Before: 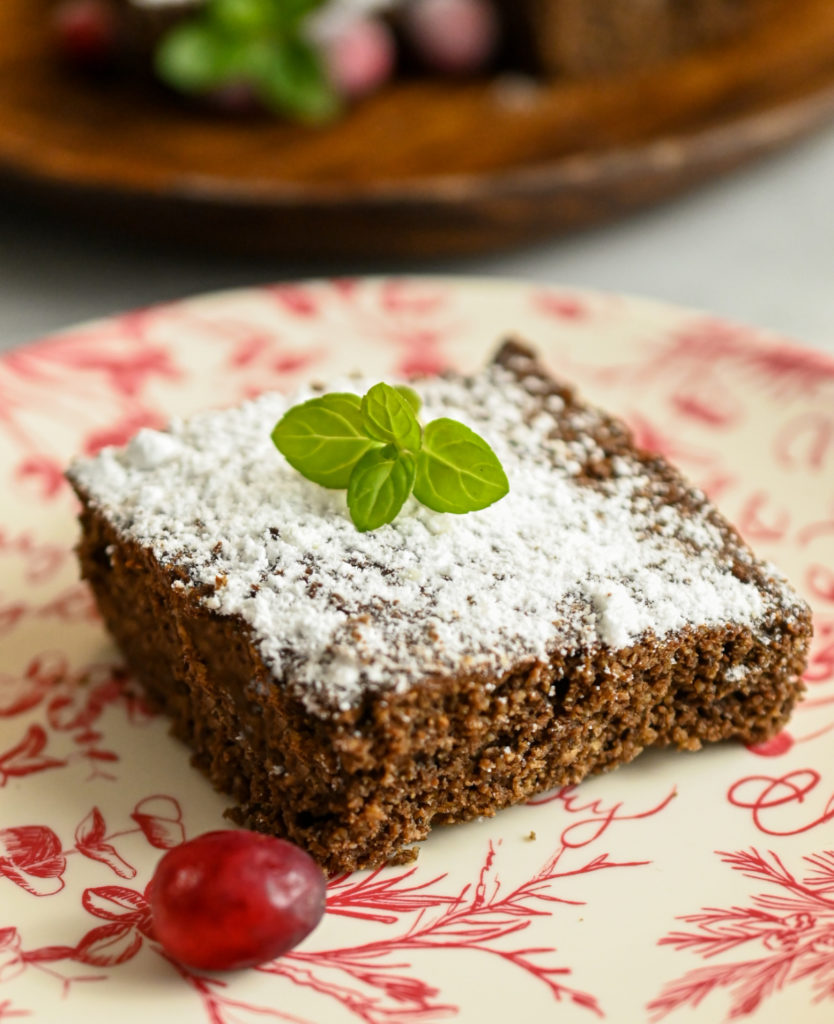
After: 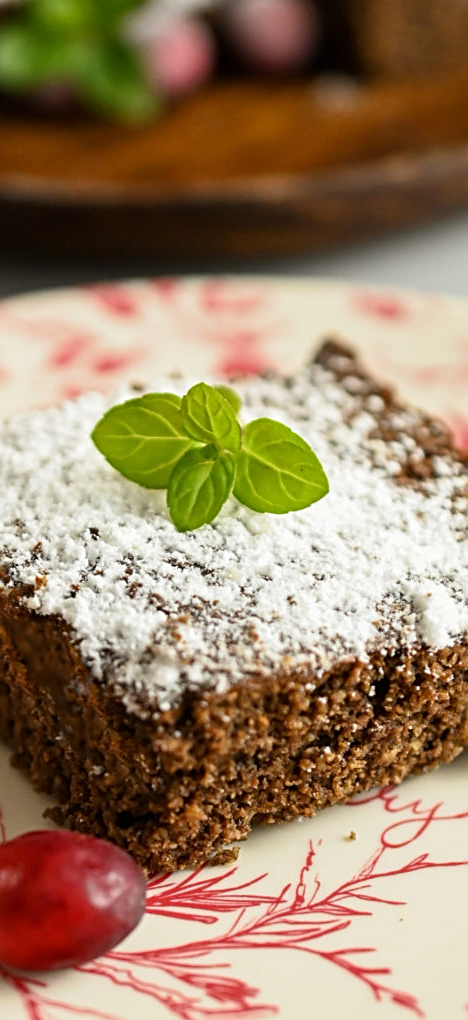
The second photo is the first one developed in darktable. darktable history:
sharpen: on, module defaults
crop: left 21.674%, right 22.086%
